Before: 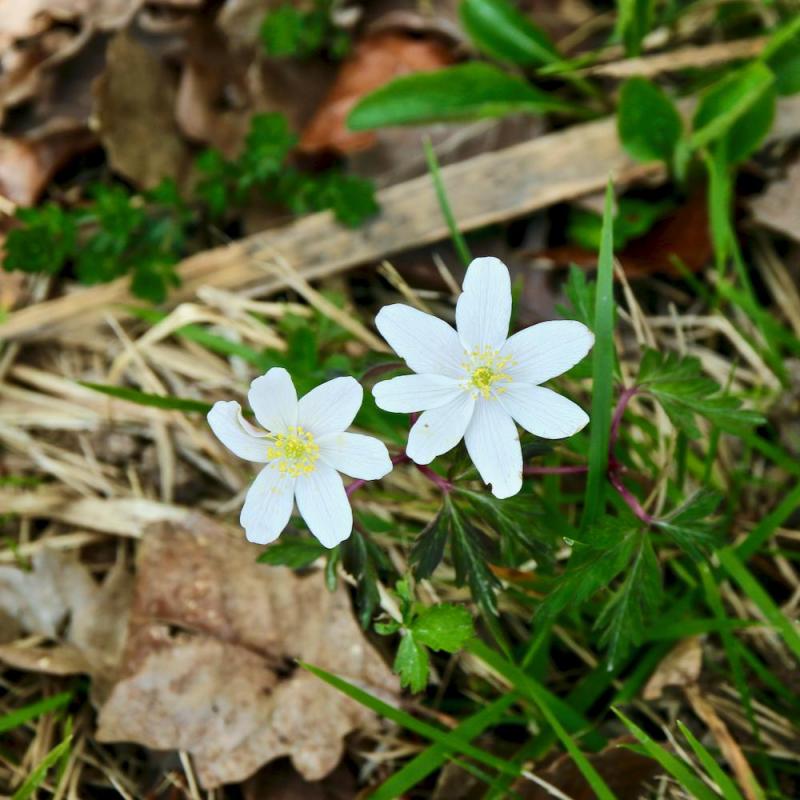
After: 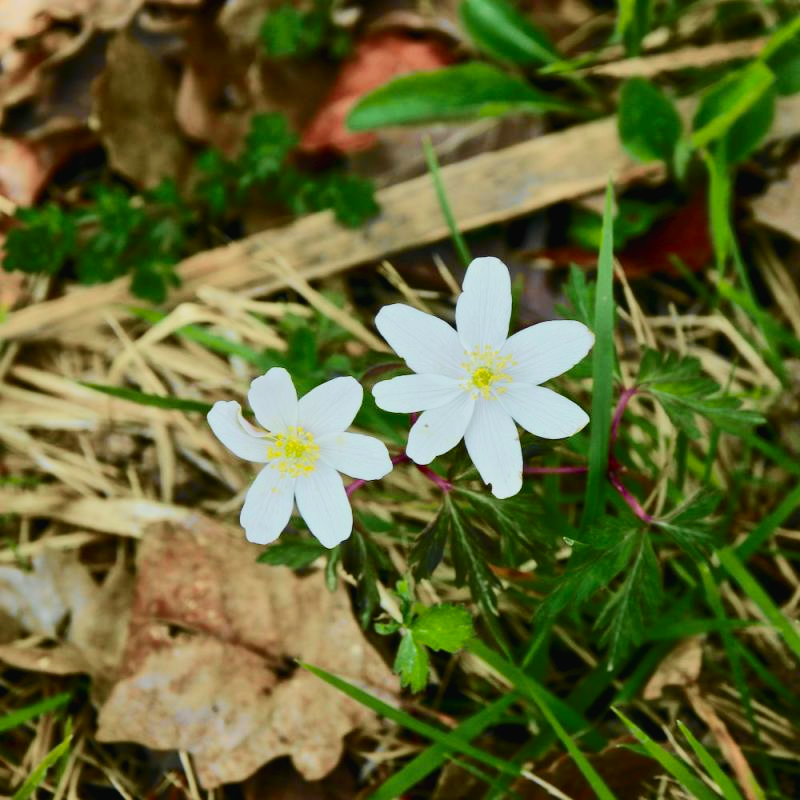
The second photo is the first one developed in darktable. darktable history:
tone curve: curves: ch0 [(0, 0.018) (0.036, 0.038) (0.15, 0.131) (0.27, 0.247) (0.528, 0.554) (0.761, 0.761) (1, 0.919)]; ch1 [(0, 0) (0.179, 0.173) (0.322, 0.32) (0.429, 0.431) (0.502, 0.5) (0.519, 0.522) (0.562, 0.588) (0.625, 0.67) (0.711, 0.745) (1, 1)]; ch2 [(0, 0) (0.29, 0.295) (0.404, 0.436) (0.497, 0.499) (0.521, 0.523) (0.561, 0.605) (0.657, 0.655) (0.712, 0.764) (1, 1)], color space Lab, independent channels, preserve colors none
